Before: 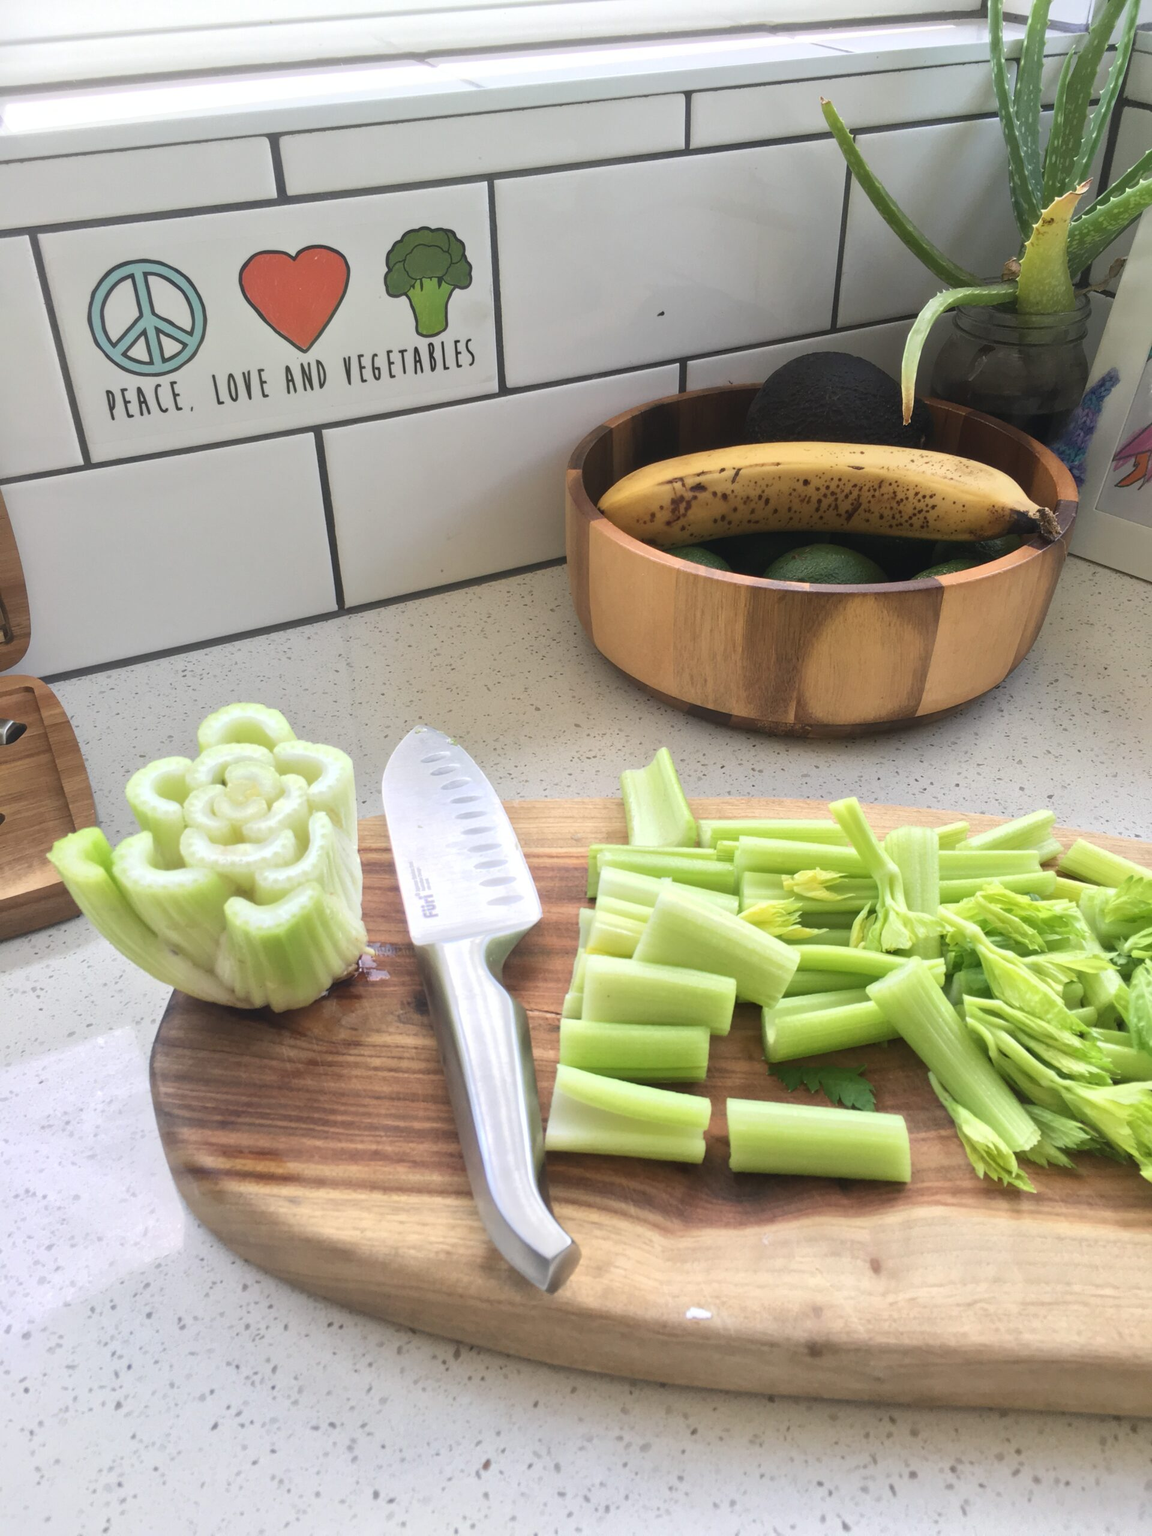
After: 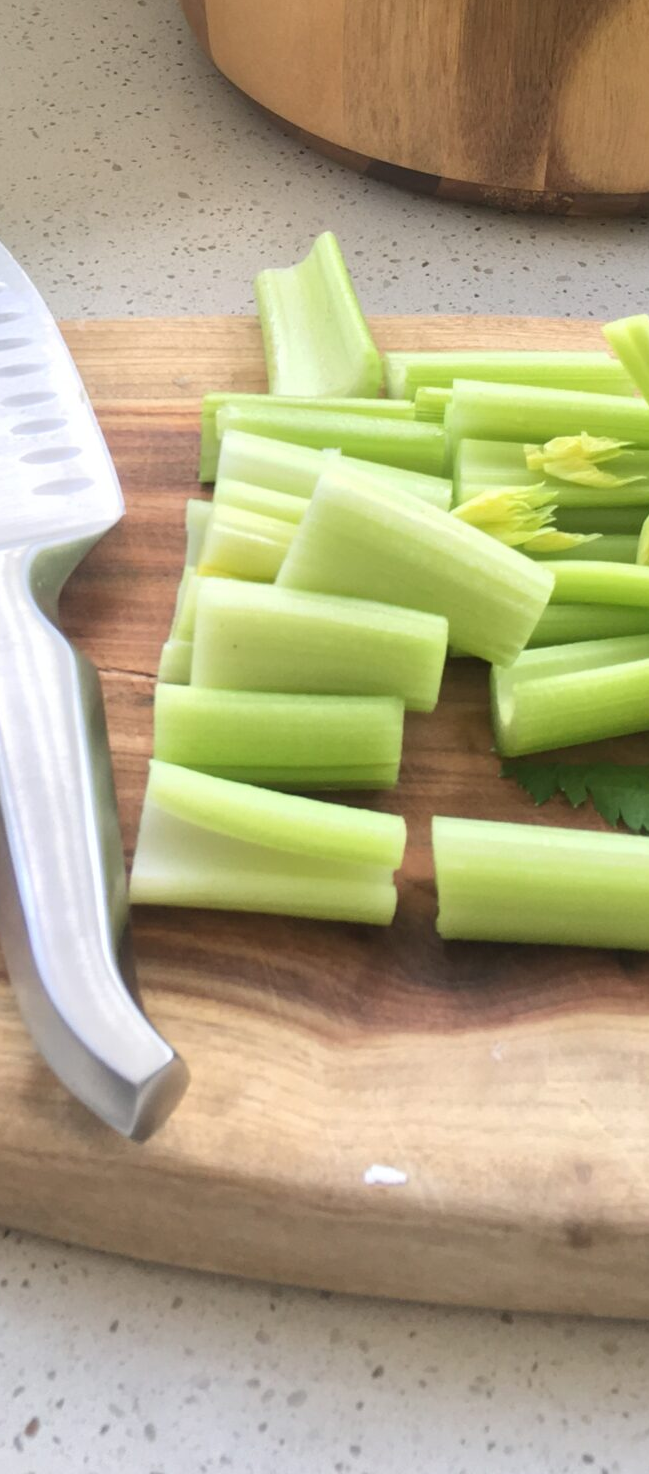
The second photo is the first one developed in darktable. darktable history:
crop: left 40.622%, top 39.62%, right 25.545%, bottom 2.794%
